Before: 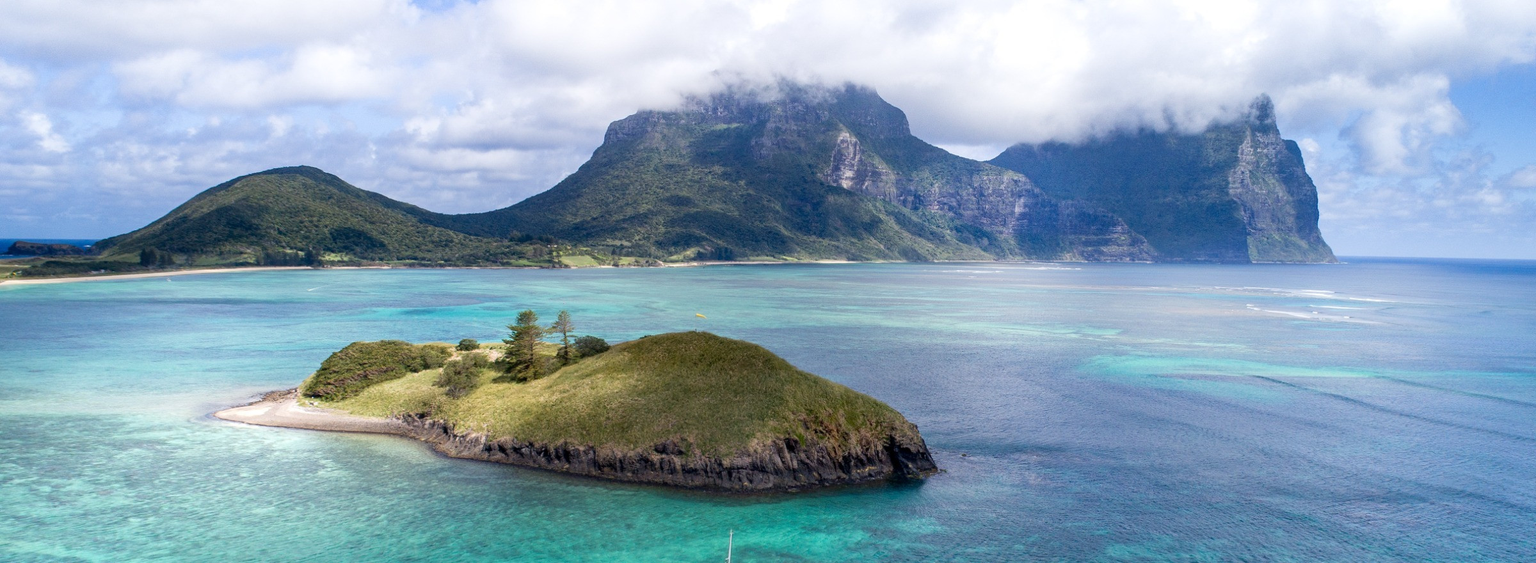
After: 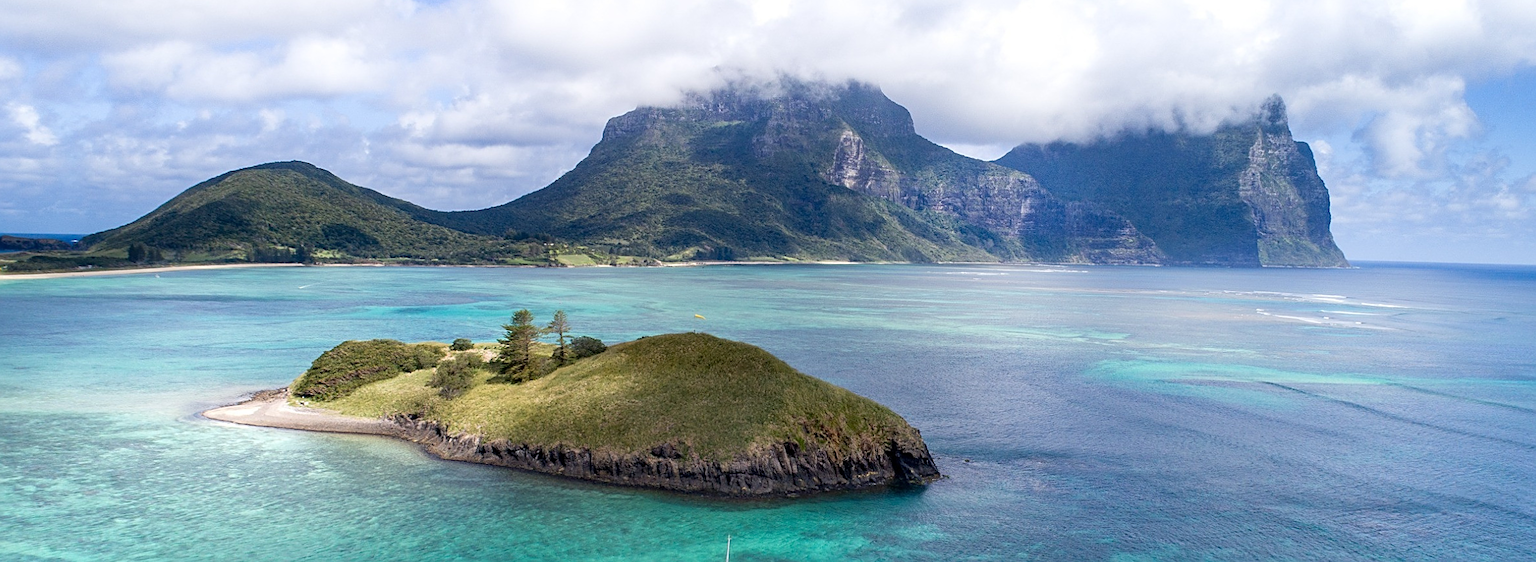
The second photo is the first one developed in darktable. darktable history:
crop and rotate: angle -0.415°
sharpen: on, module defaults
